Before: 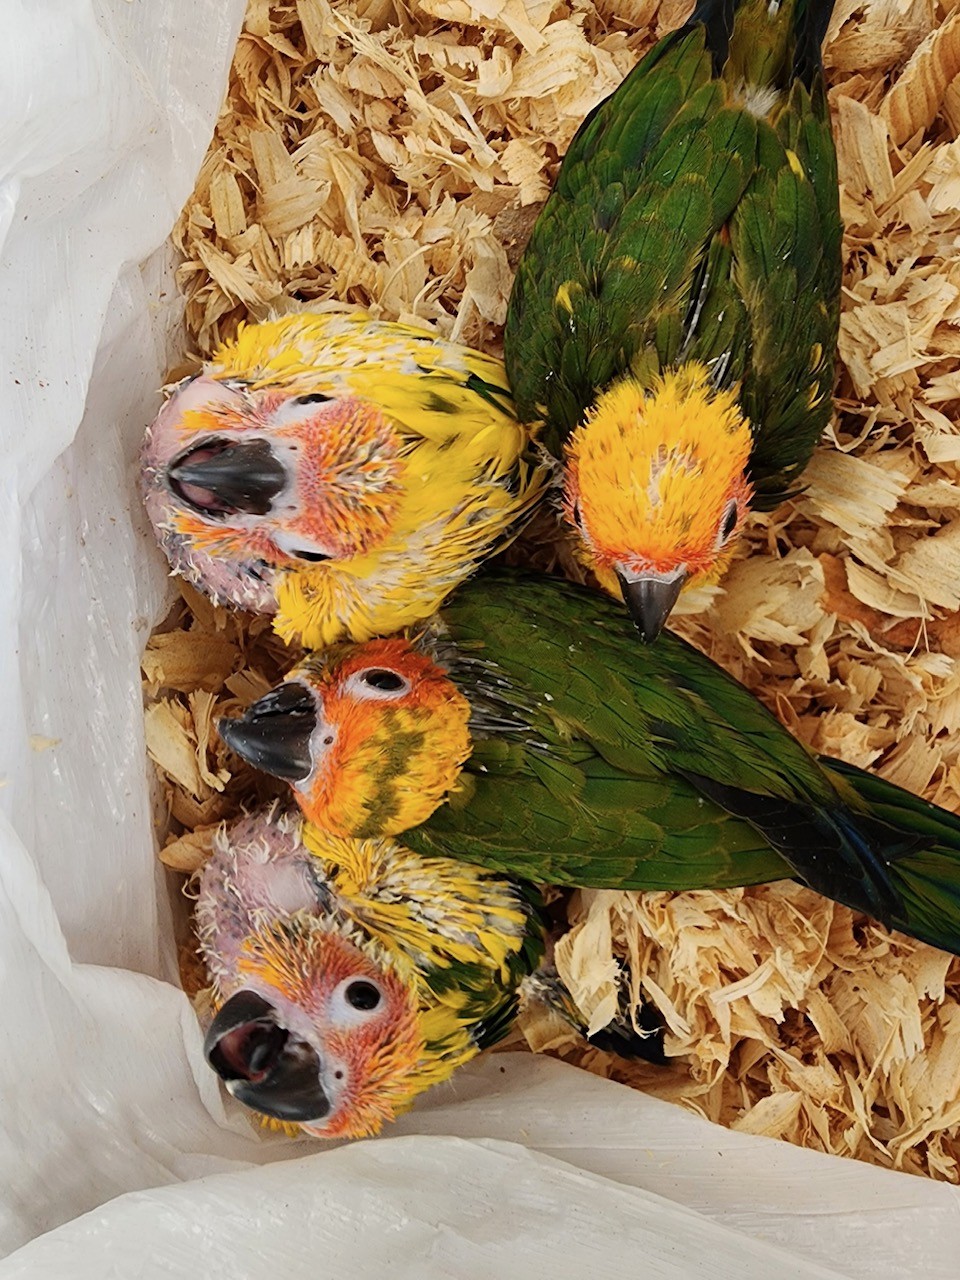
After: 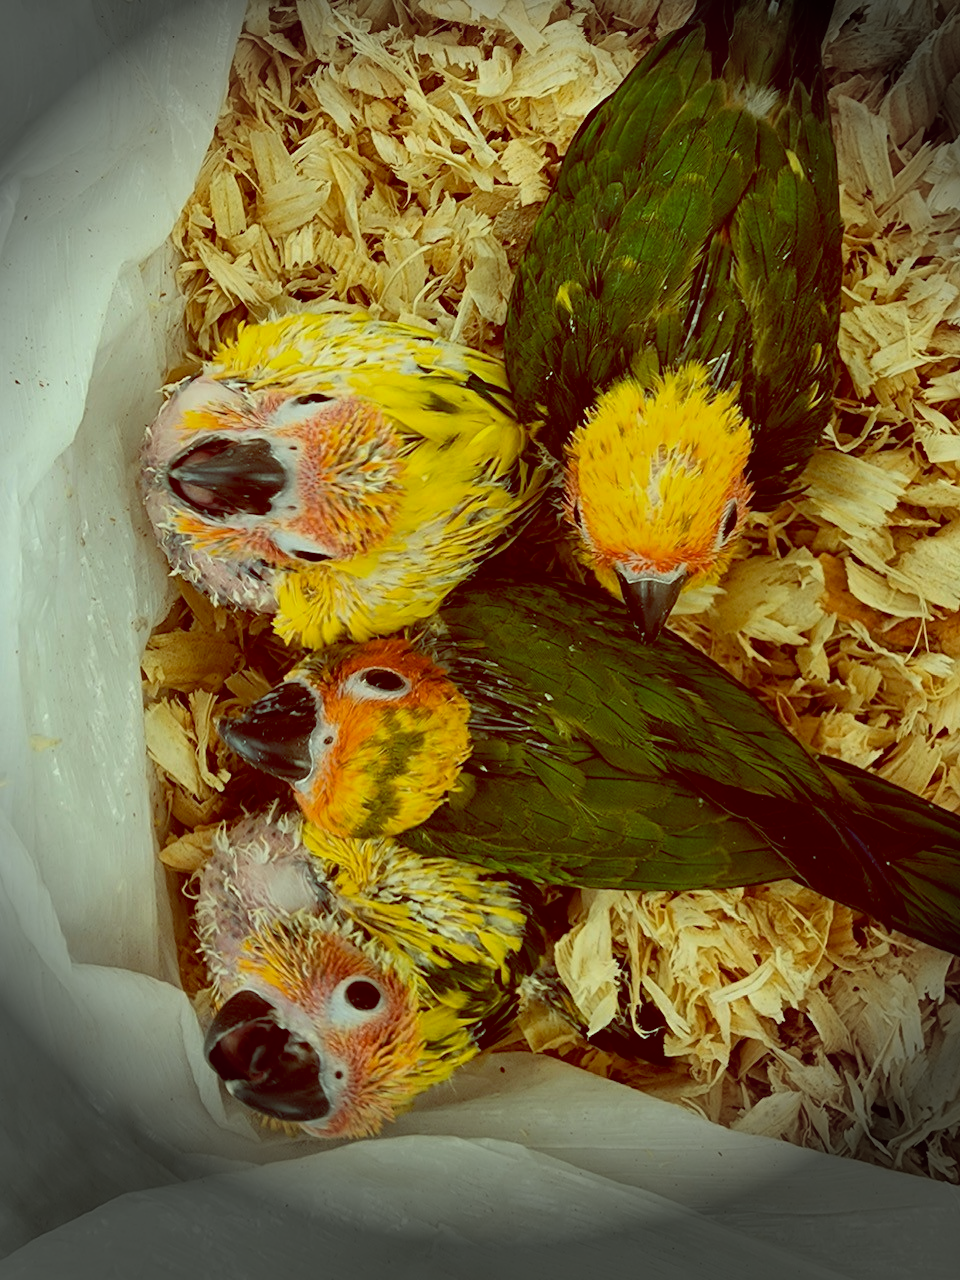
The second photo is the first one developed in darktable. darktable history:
vignetting: fall-off start 76.42%, fall-off radius 27.36%, brightness -0.872, center (0.037, -0.09), width/height ratio 0.971
color balance: lift [1, 1.015, 0.987, 0.985], gamma [1, 0.959, 1.042, 0.958], gain [0.927, 0.938, 1.072, 0.928], contrast 1.5%
